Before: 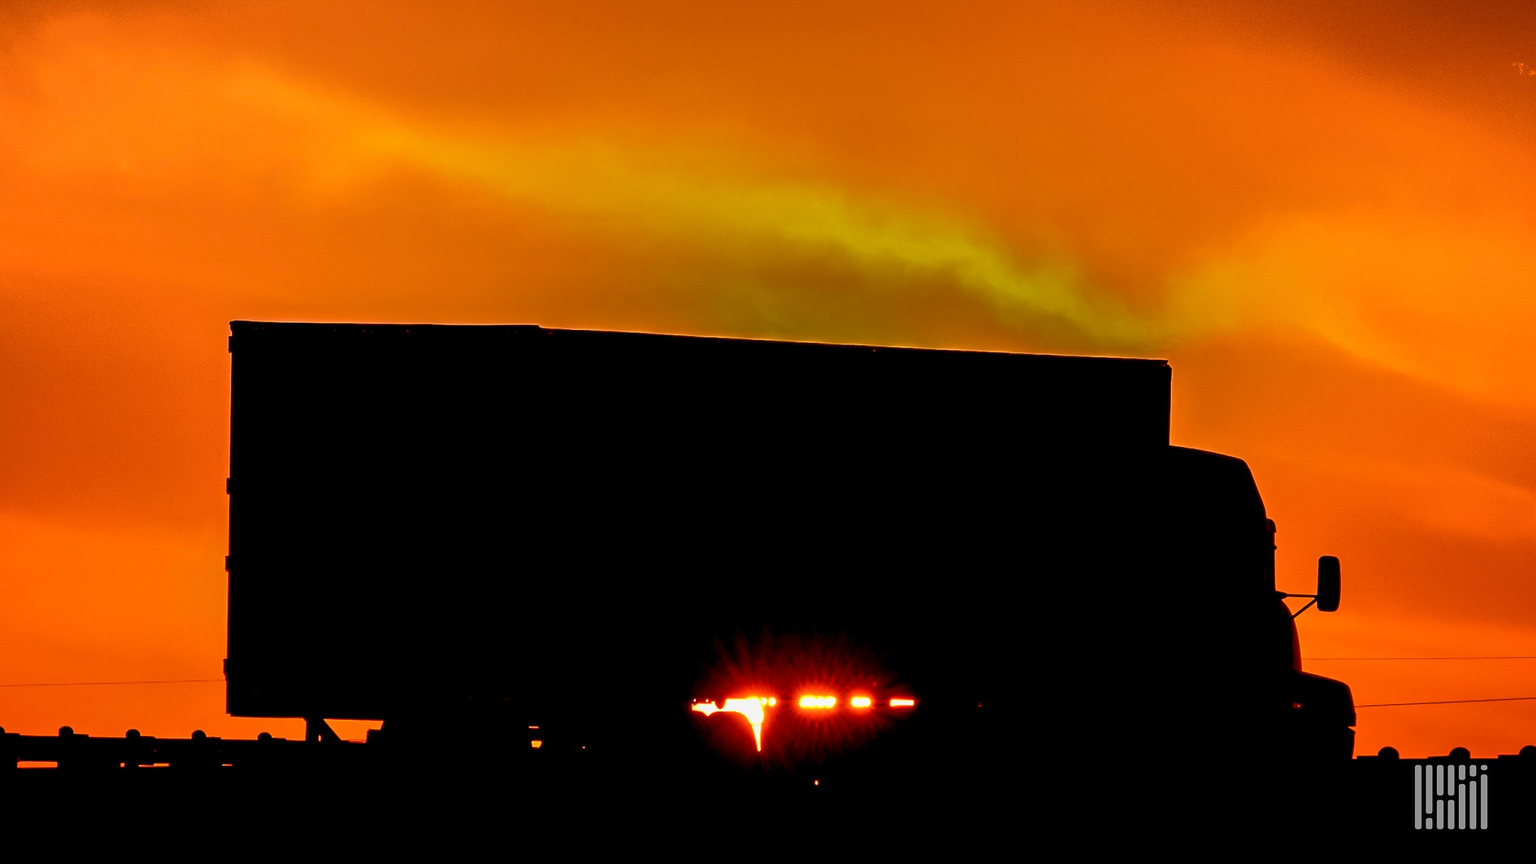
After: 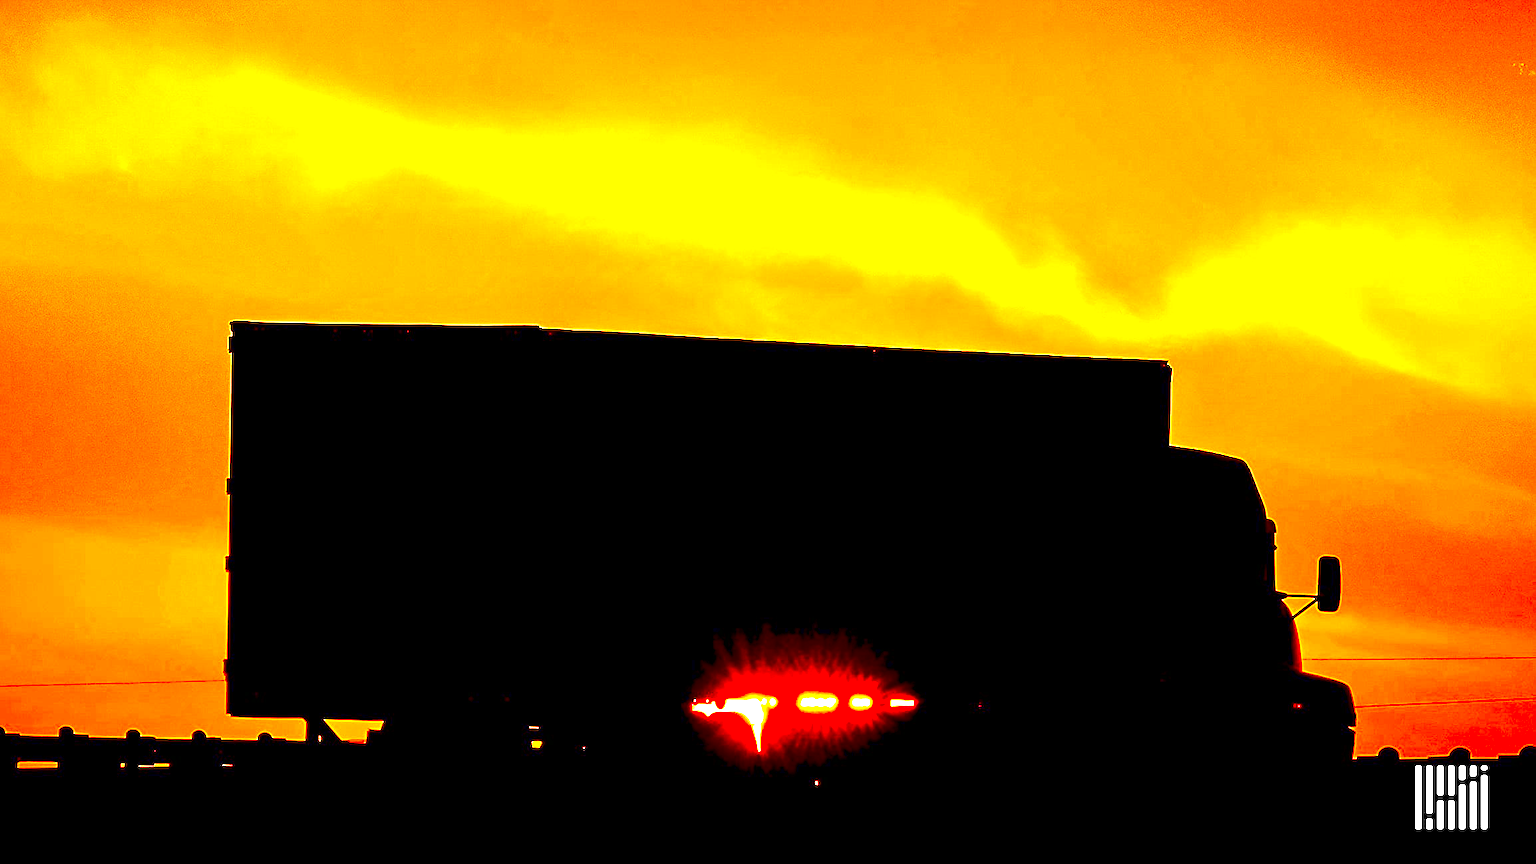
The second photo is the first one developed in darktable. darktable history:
color correction: highlights b* 0.046, saturation 1.13
sharpen: on, module defaults
contrast brightness saturation: contrast 0.239, brightness -0.243, saturation 0.144
exposure: black level correction 0.001, exposure 2.598 EV, compensate highlight preservation false
